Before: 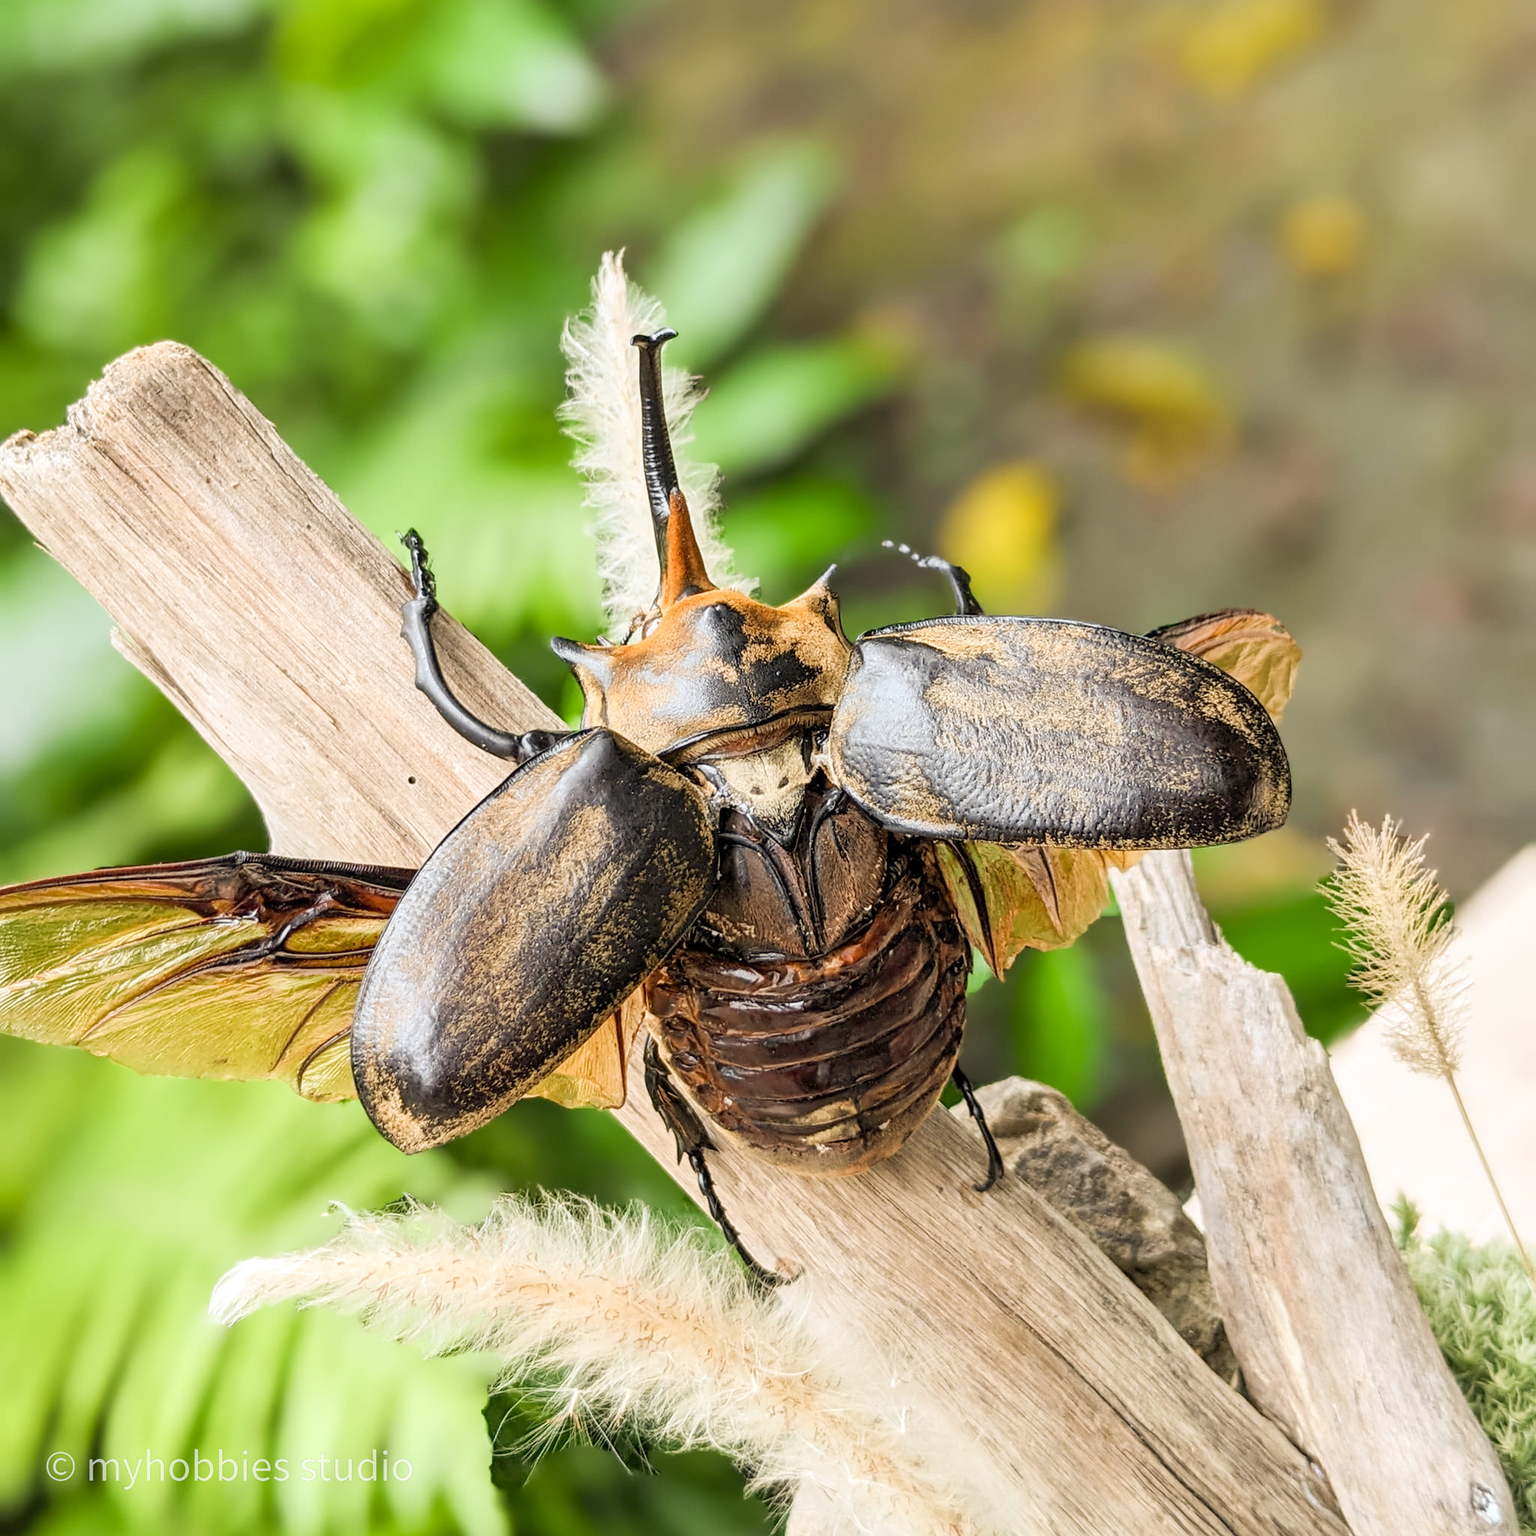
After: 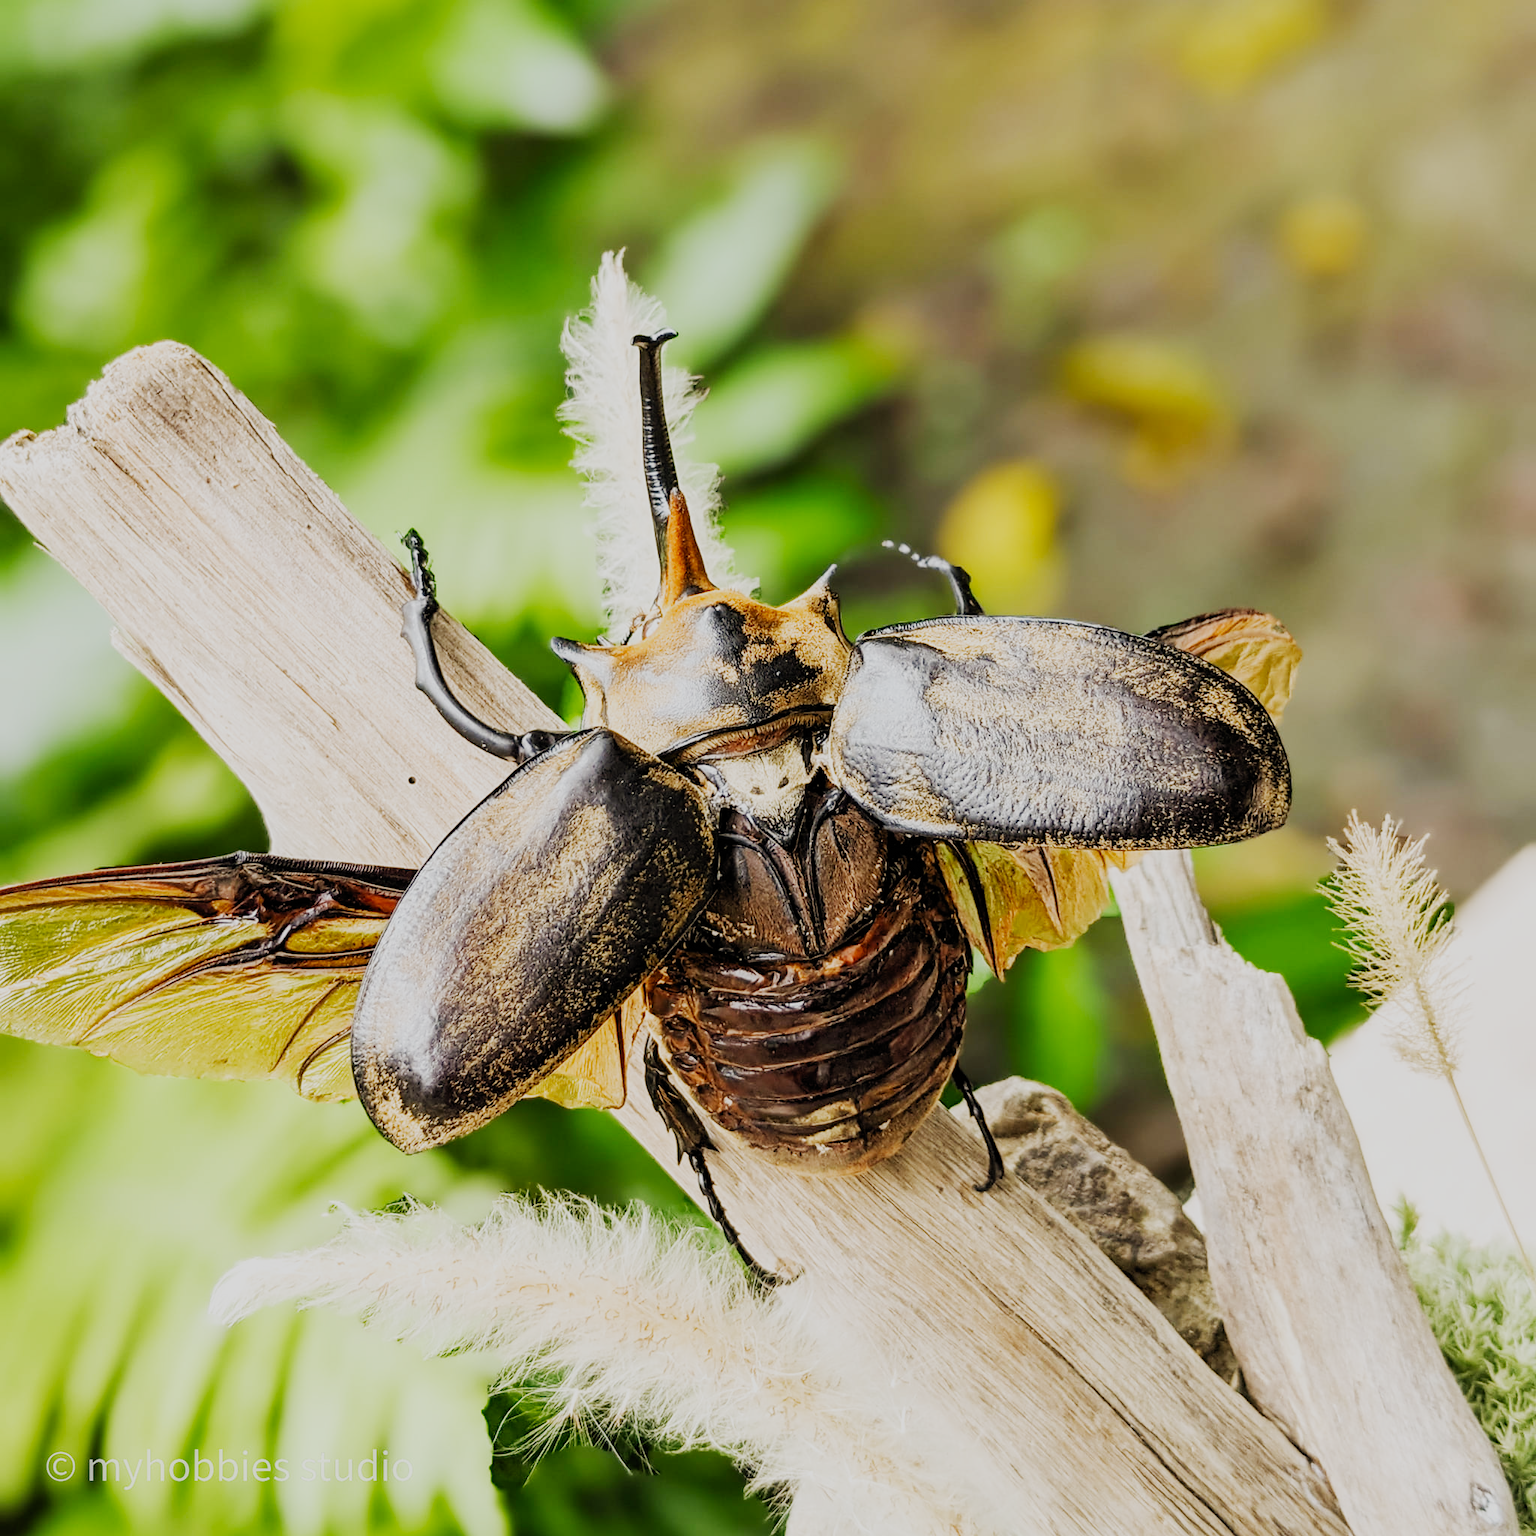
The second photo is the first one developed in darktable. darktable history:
filmic rgb: black relative exposure -7.49 EV, white relative exposure 5 EV, hardness 3.32, contrast 1.299, preserve chrominance no, color science v5 (2021), contrast in shadows safe, contrast in highlights safe
